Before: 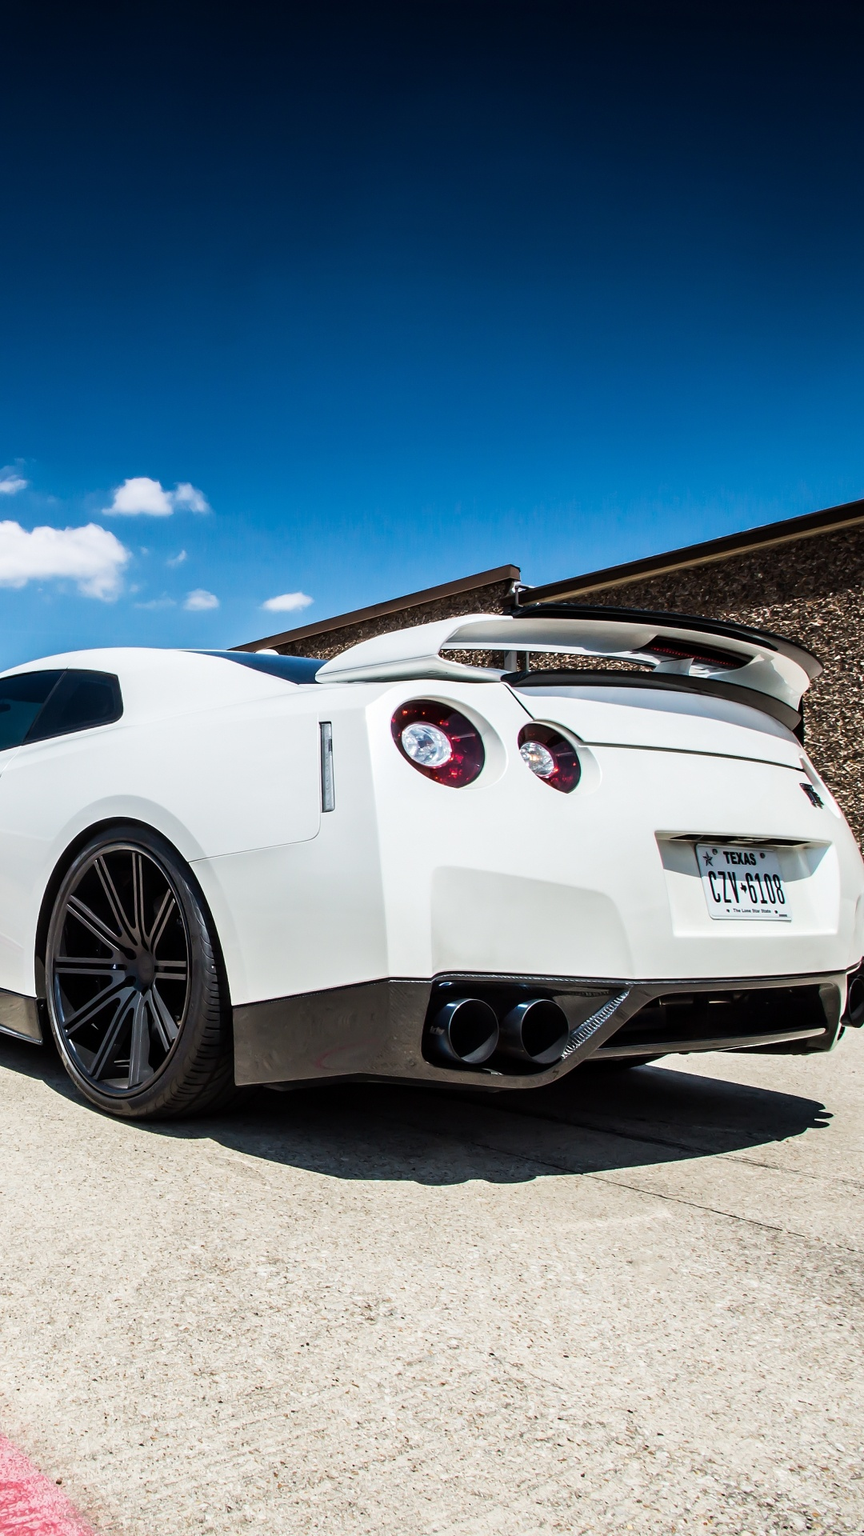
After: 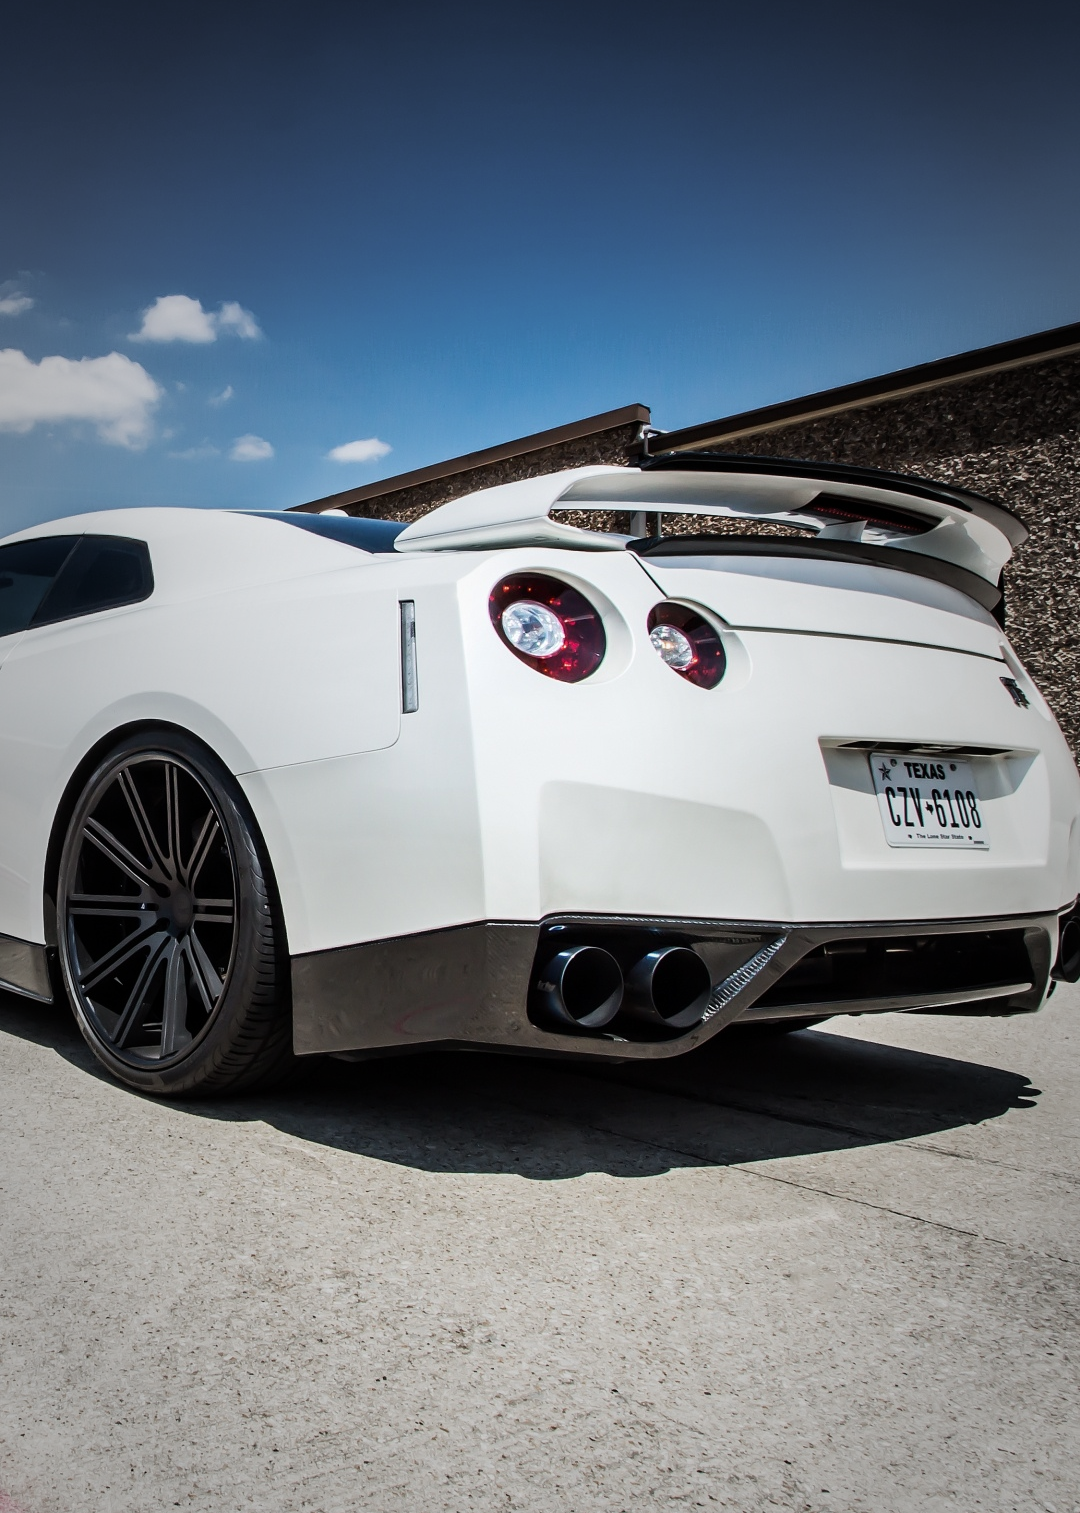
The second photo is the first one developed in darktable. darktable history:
crop and rotate: top 15.734%, bottom 5.422%
vignetting: fall-off start 16.02%, fall-off radius 99.75%, width/height ratio 0.724
color correction: highlights a* 0.026, highlights b* -0.496
